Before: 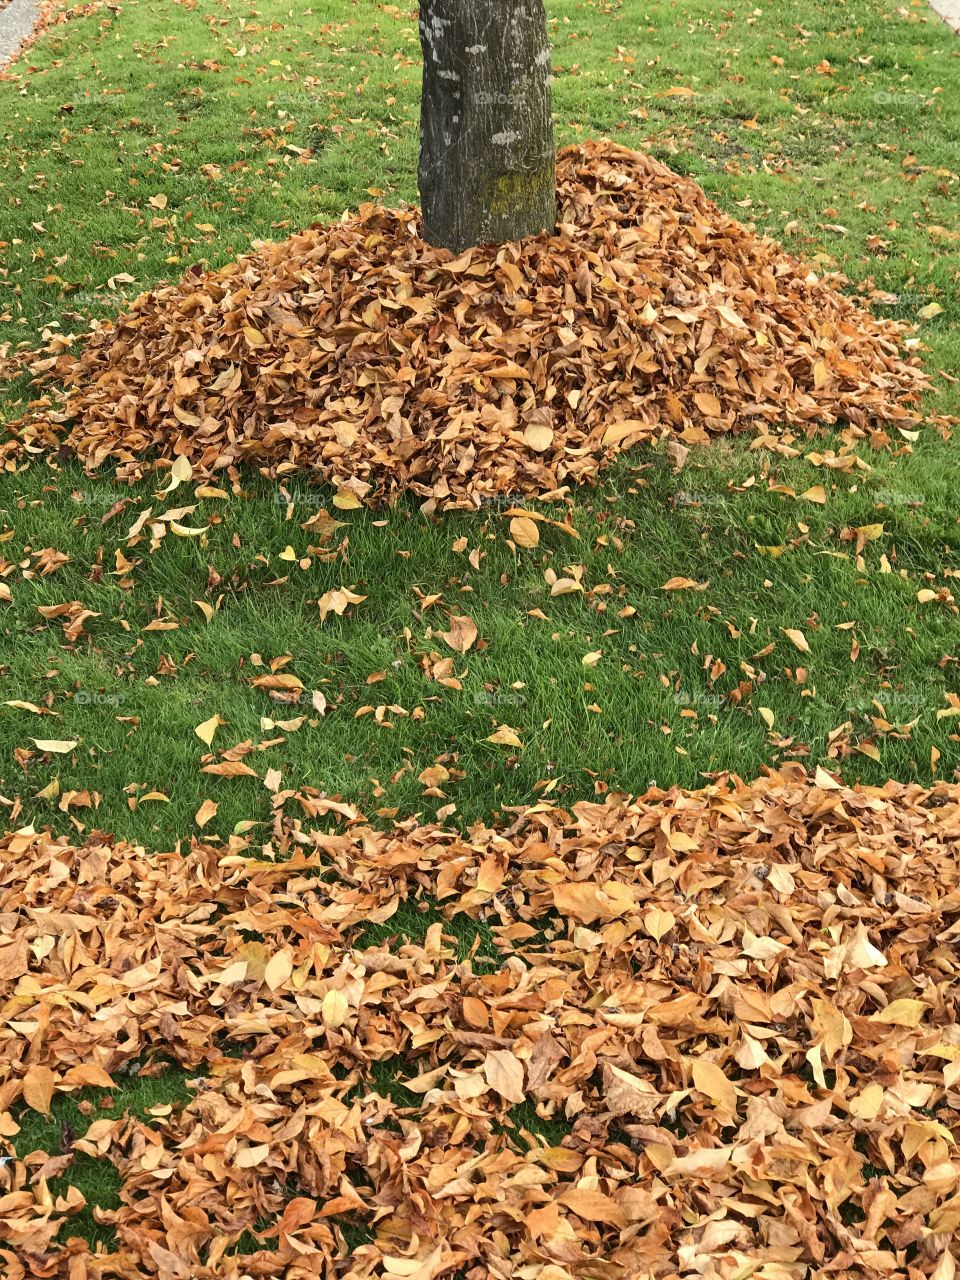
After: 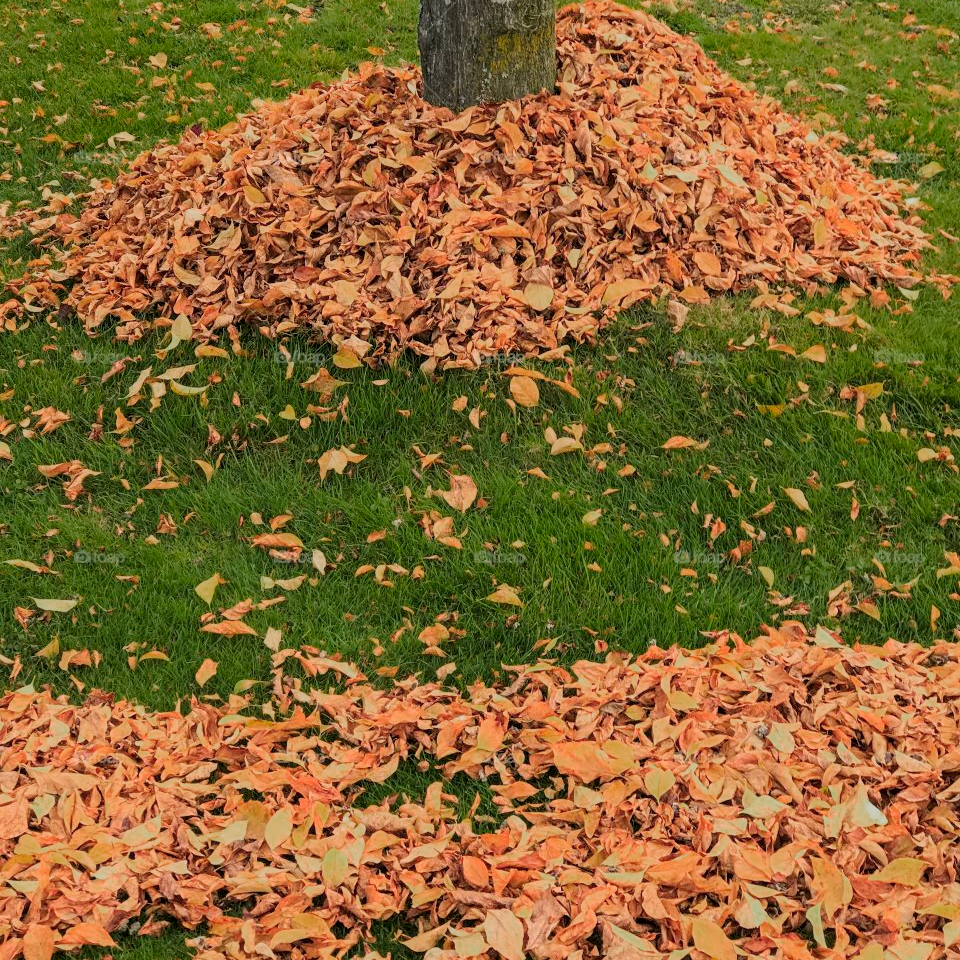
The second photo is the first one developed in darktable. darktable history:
crop: top 11.017%, bottom 13.909%
color zones: curves: ch0 [(0, 0.553) (0.123, 0.58) (0.23, 0.419) (0.468, 0.155) (0.605, 0.132) (0.723, 0.063) (0.833, 0.172) (0.921, 0.468)]; ch1 [(0.025, 0.645) (0.229, 0.584) (0.326, 0.551) (0.537, 0.446) (0.599, 0.911) (0.708, 1) (0.805, 0.944)]; ch2 [(0.086, 0.468) (0.254, 0.464) (0.638, 0.564) (0.702, 0.592) (0.768, 0.564)]
filmic rgb: middle gray luminance 4.54%, black relative exposure -12.98 EV, white relative exposure 5.04 EV, target black luminance 0%, hardness 5.18, latitude 59.48%, contrast 0.766, highlights saturation mix 4.36%, shadows ↔ highlights balance 25.77%, color science v6 (2022)
tone equalizer: -8 EV -0.387 EV, -7 EV -0.41 EV, -6 EV -0.345 EV, -5 EV -0.219 EV, -3 EV 0.219 EV, -2 EV 0.33 EV, -1 EV 0.377 EV, +0 EV 0.444 EV, mask exposure compensation -0.504 EV
local contrast: on, module defaults
